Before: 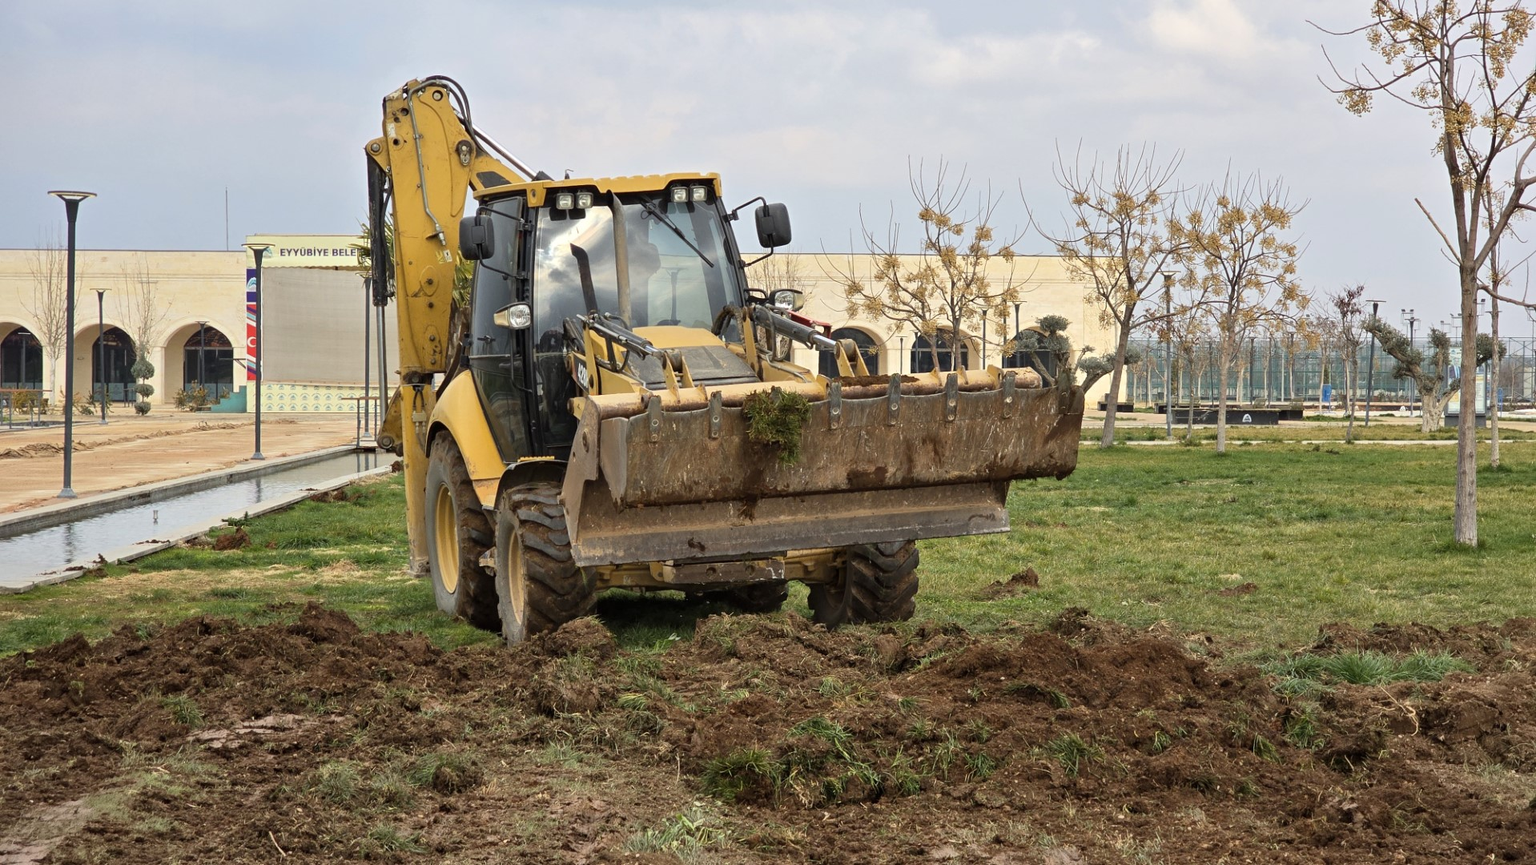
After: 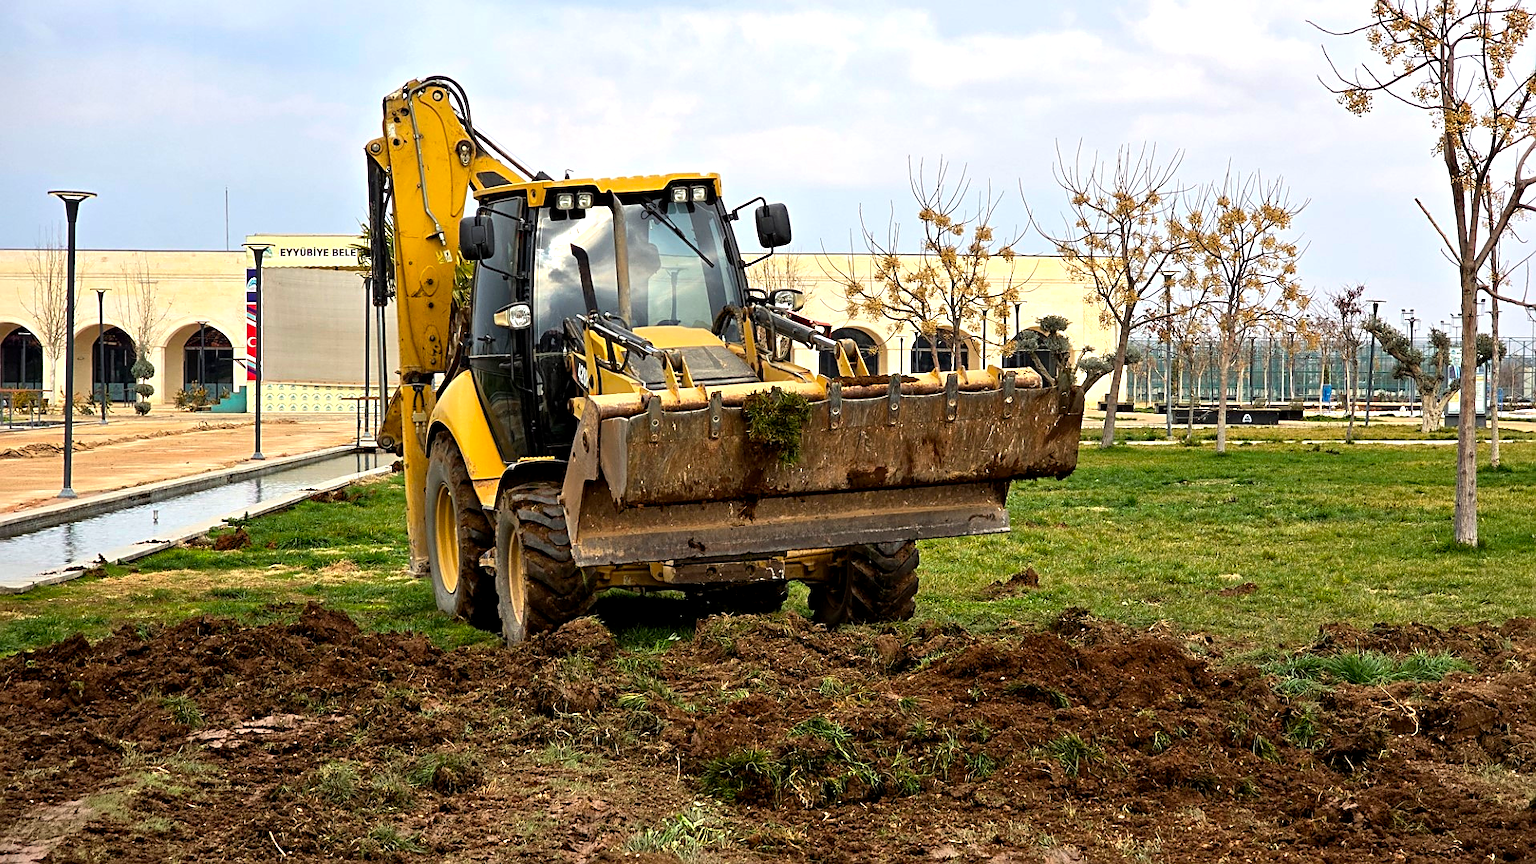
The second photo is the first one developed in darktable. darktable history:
sharpen: on, module defaults
color balance: lift [0.991, 1, 1, 1], gamma [0.996, 1, 1, 1], input saturation 98.52%, contrast 20.34%, output saturation 103.72%
